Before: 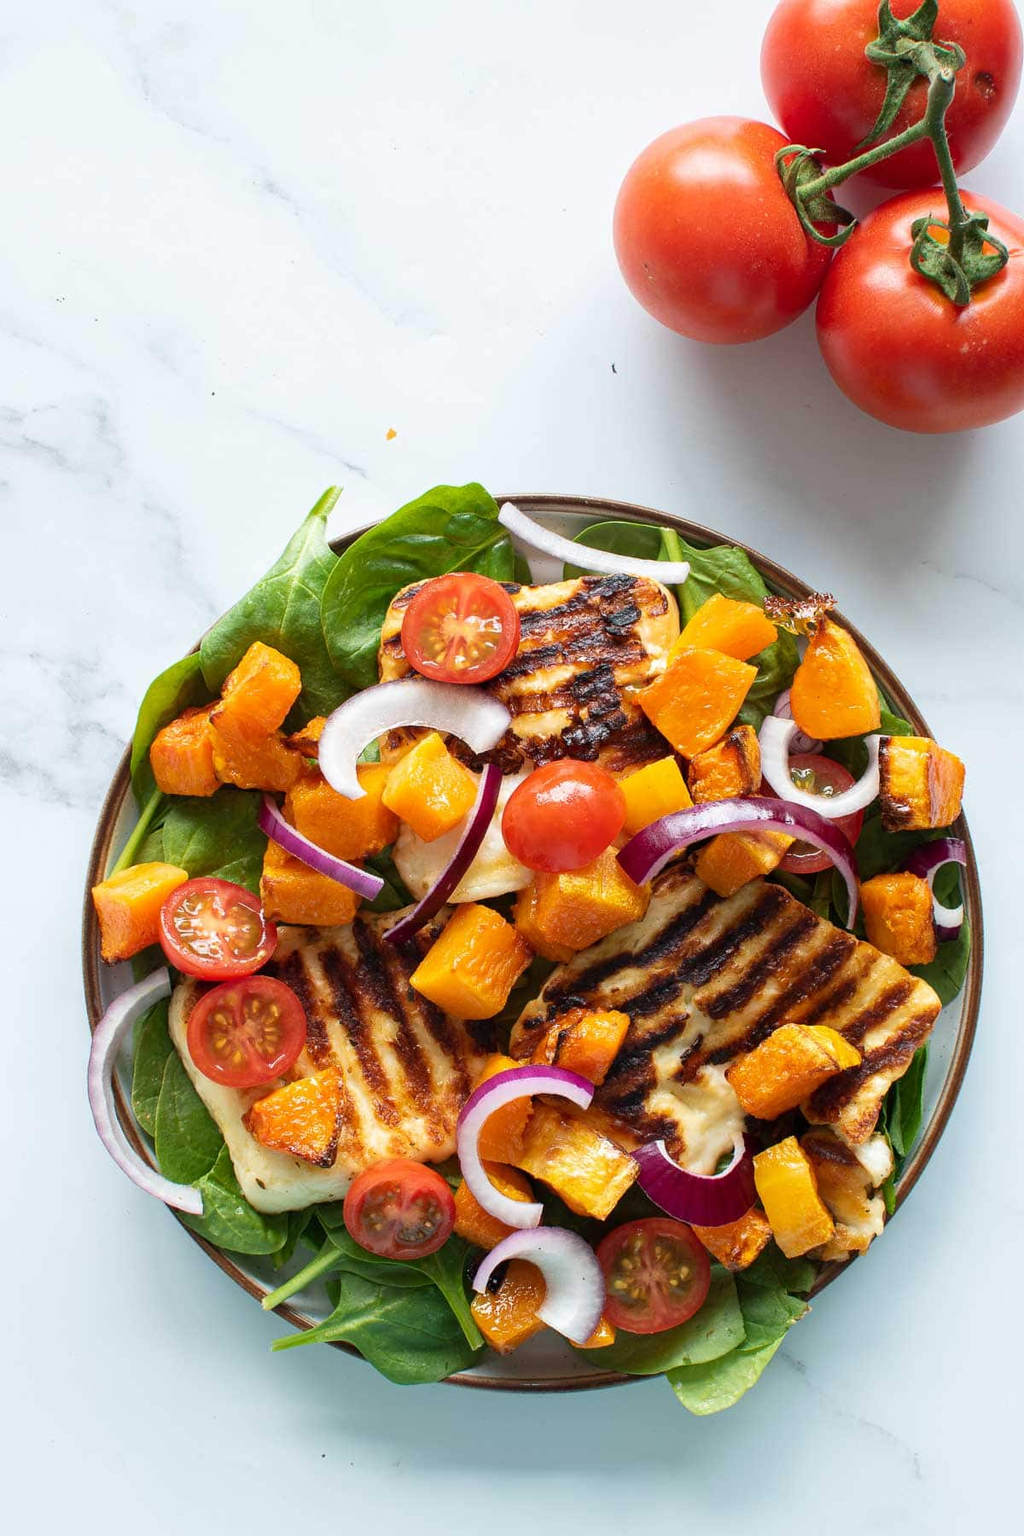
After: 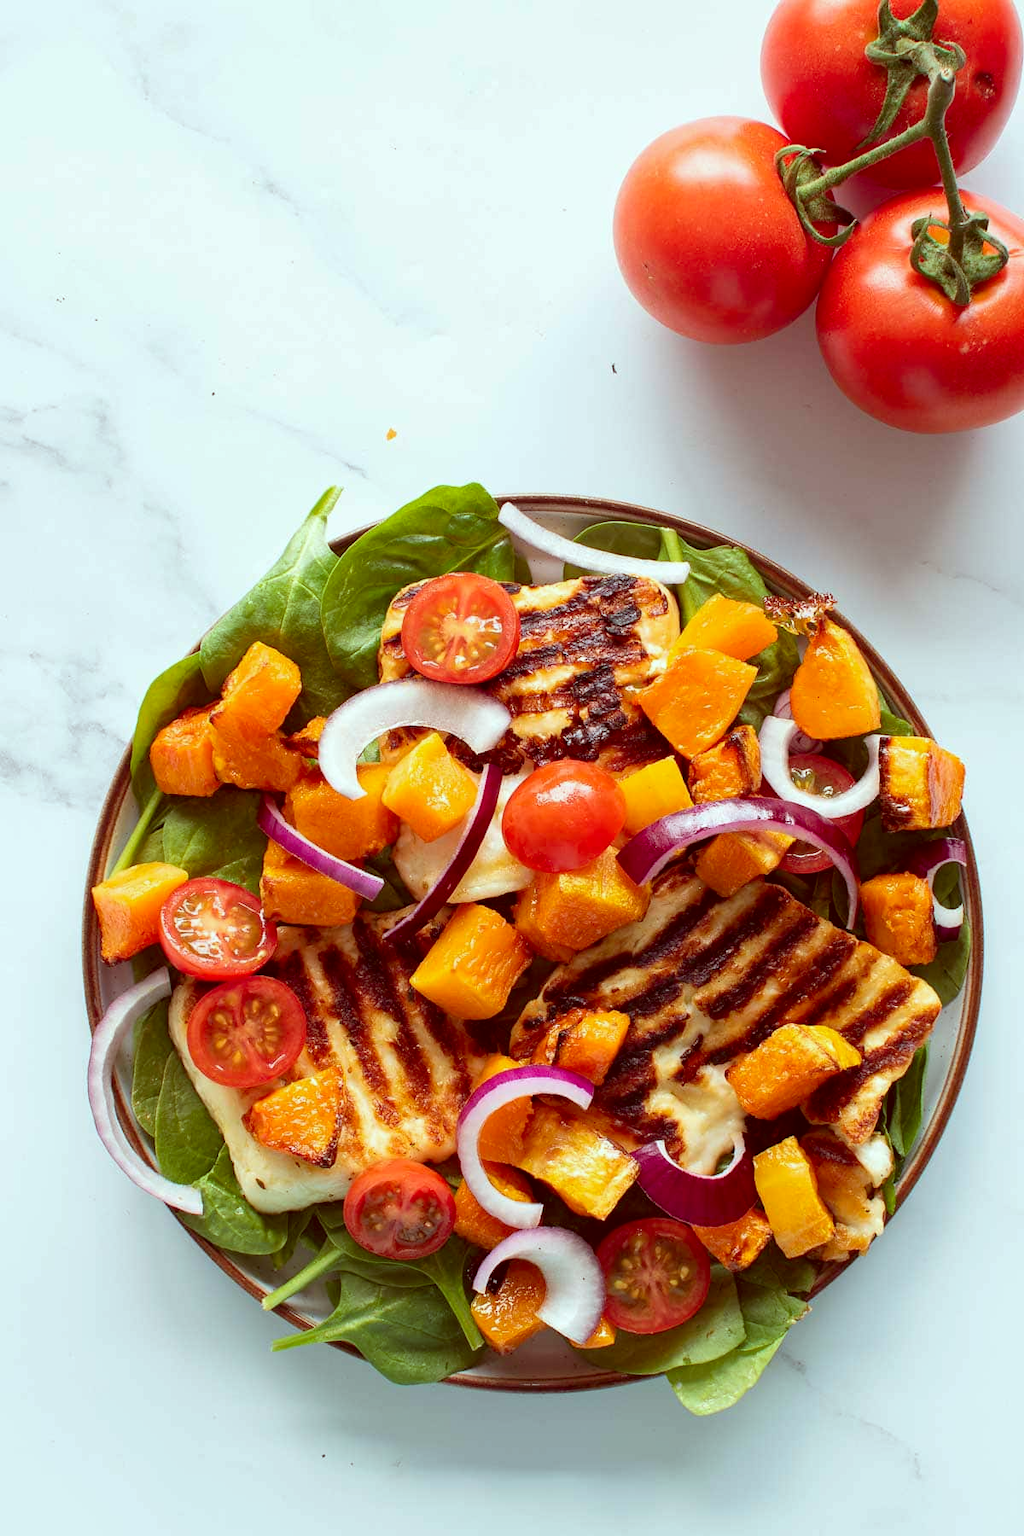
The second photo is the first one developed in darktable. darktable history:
color correction: highlights a* -7.1, highlights b* -0.19, shadows a* 20.28, shadows b* 11.32
